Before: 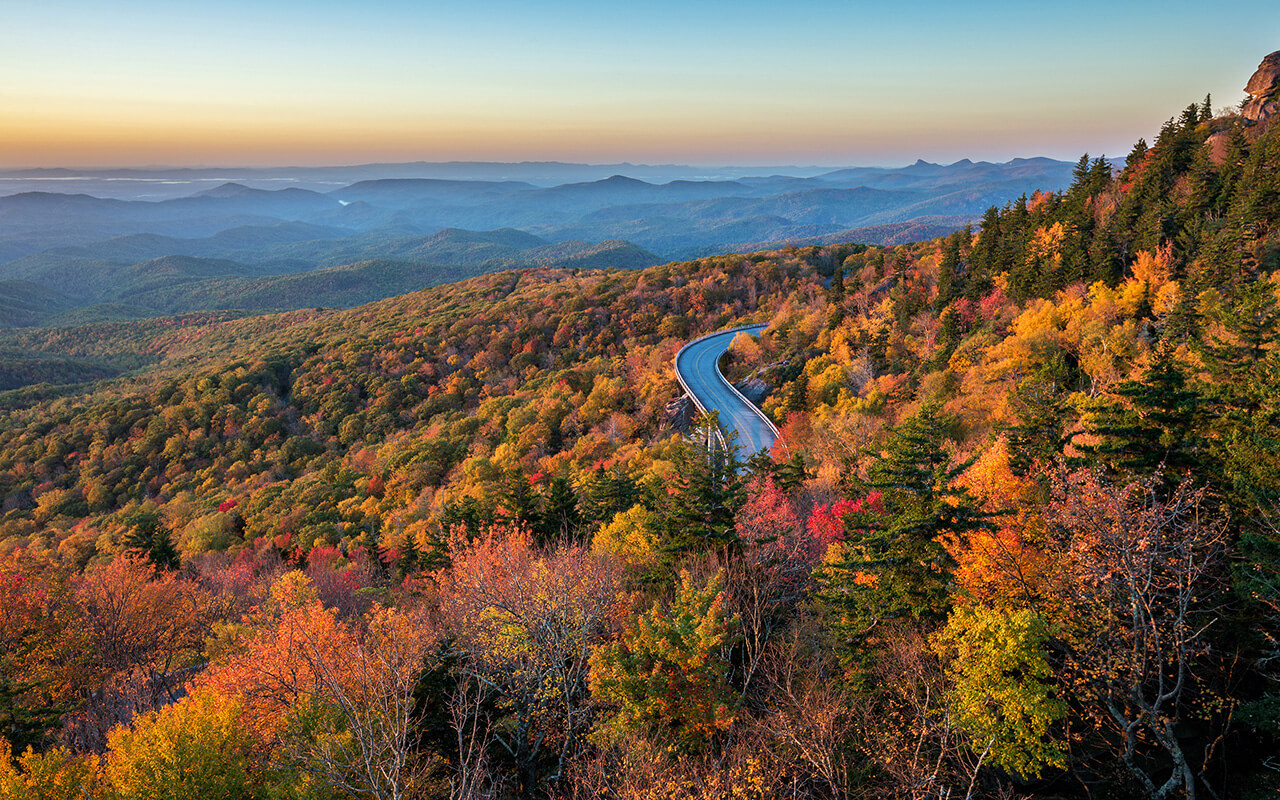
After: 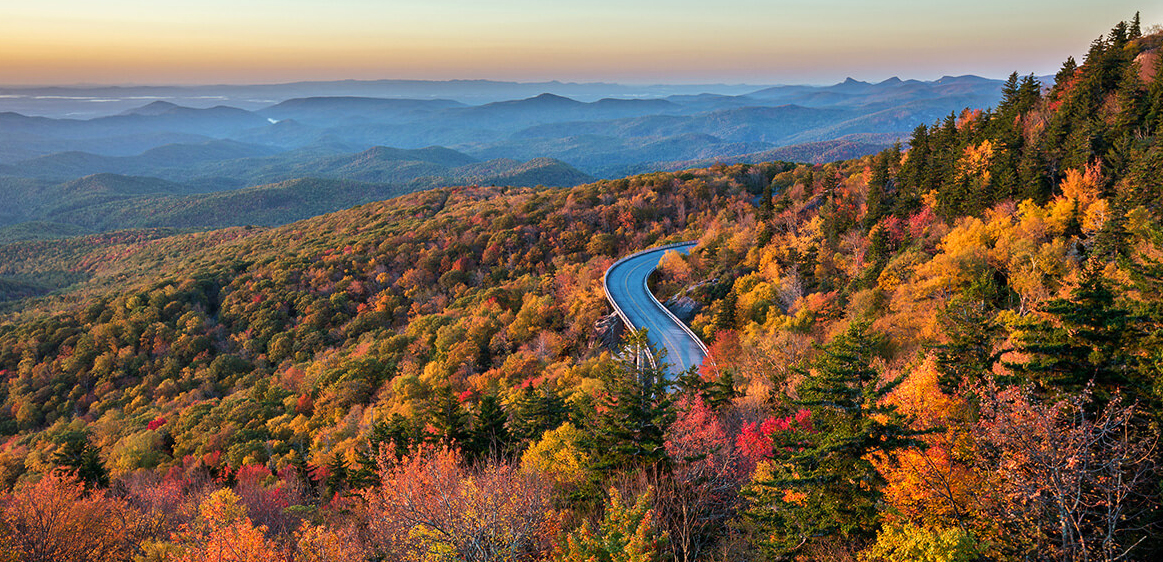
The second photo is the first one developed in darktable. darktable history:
crop: left 5.596%, top 10.314%, right 3.534%, bottom 19.395%
contrast brightness saturation: contrast 0.08, saturation 0.02
